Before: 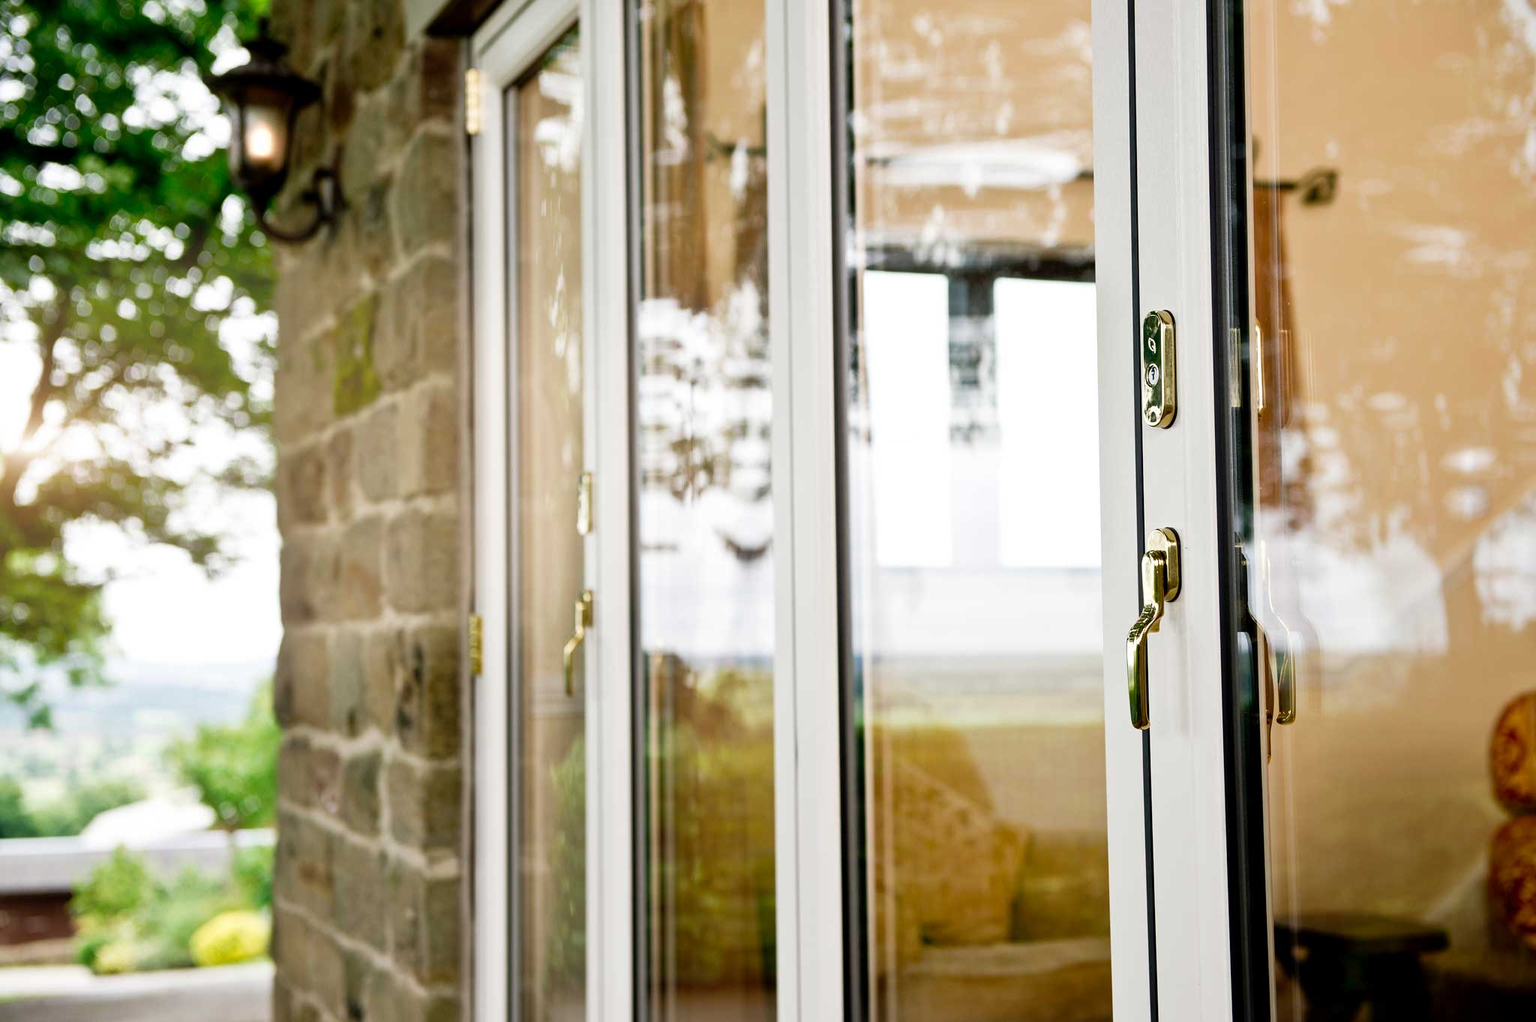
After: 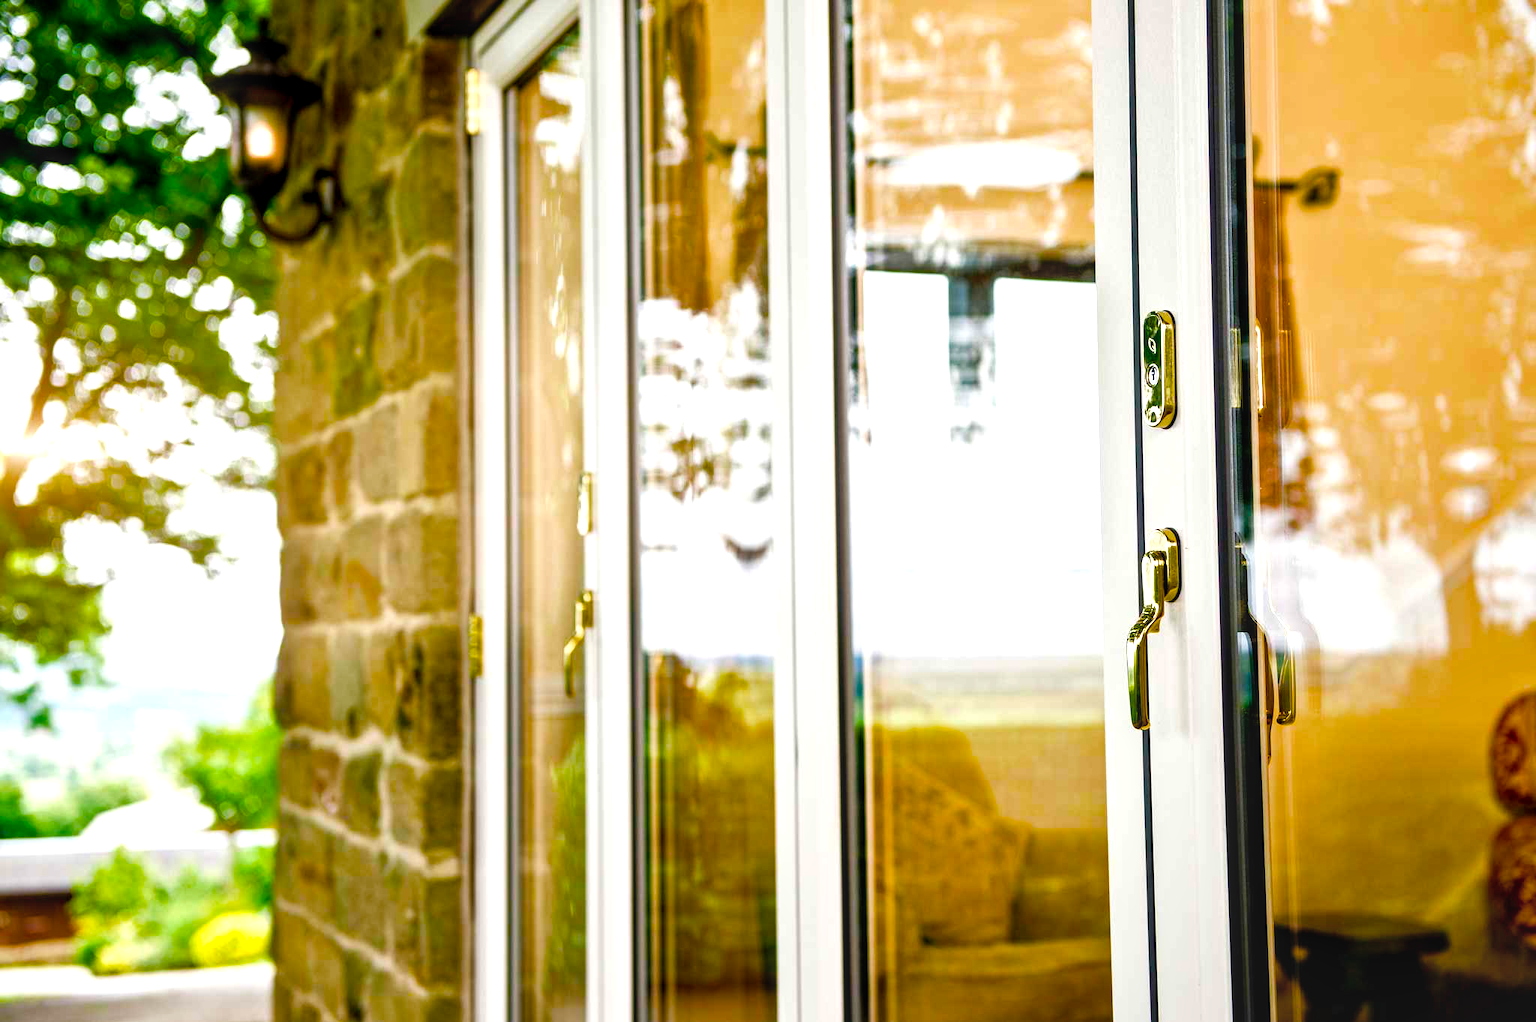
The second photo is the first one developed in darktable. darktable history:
local contrast: on, module defaults
levels: levels [0, 0.499, 1]
color balance rgb: linear chroma grading › shadows 10%, linear chroma grading › highlights 10%, linear chroma grading › global chroma 15%, linear chroma grading › mid-tones 15%, perceptual saturation grading › global saturation 40%, perceptual saturation grading › highlights -25%, perceptual saturation grading › mid-tones 35%, perceptual saturation grading › shadows 35%, perceptual brilliance grading › global brilliance 11.29%, global vibrance 11.29%
